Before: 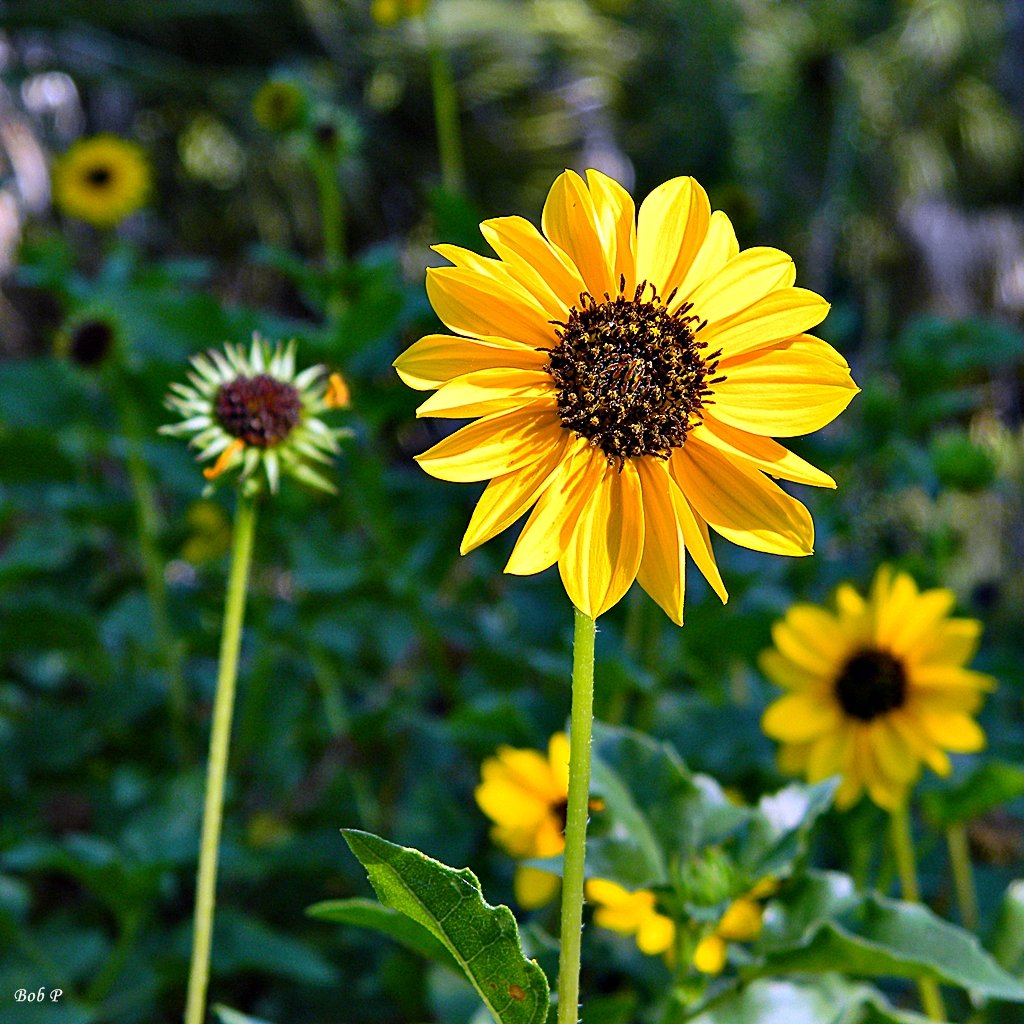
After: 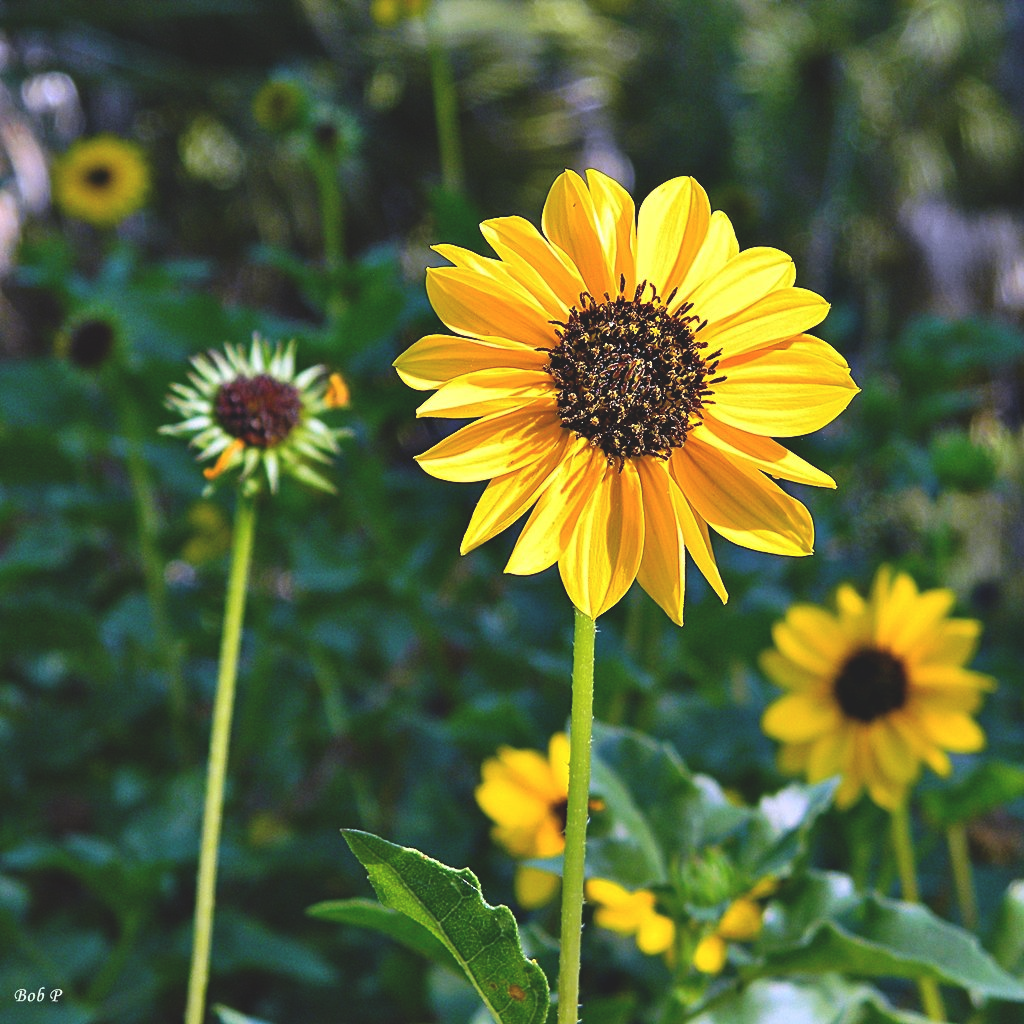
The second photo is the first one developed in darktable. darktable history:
exposure: black level correction -0.016, compensate highlight preservation false
